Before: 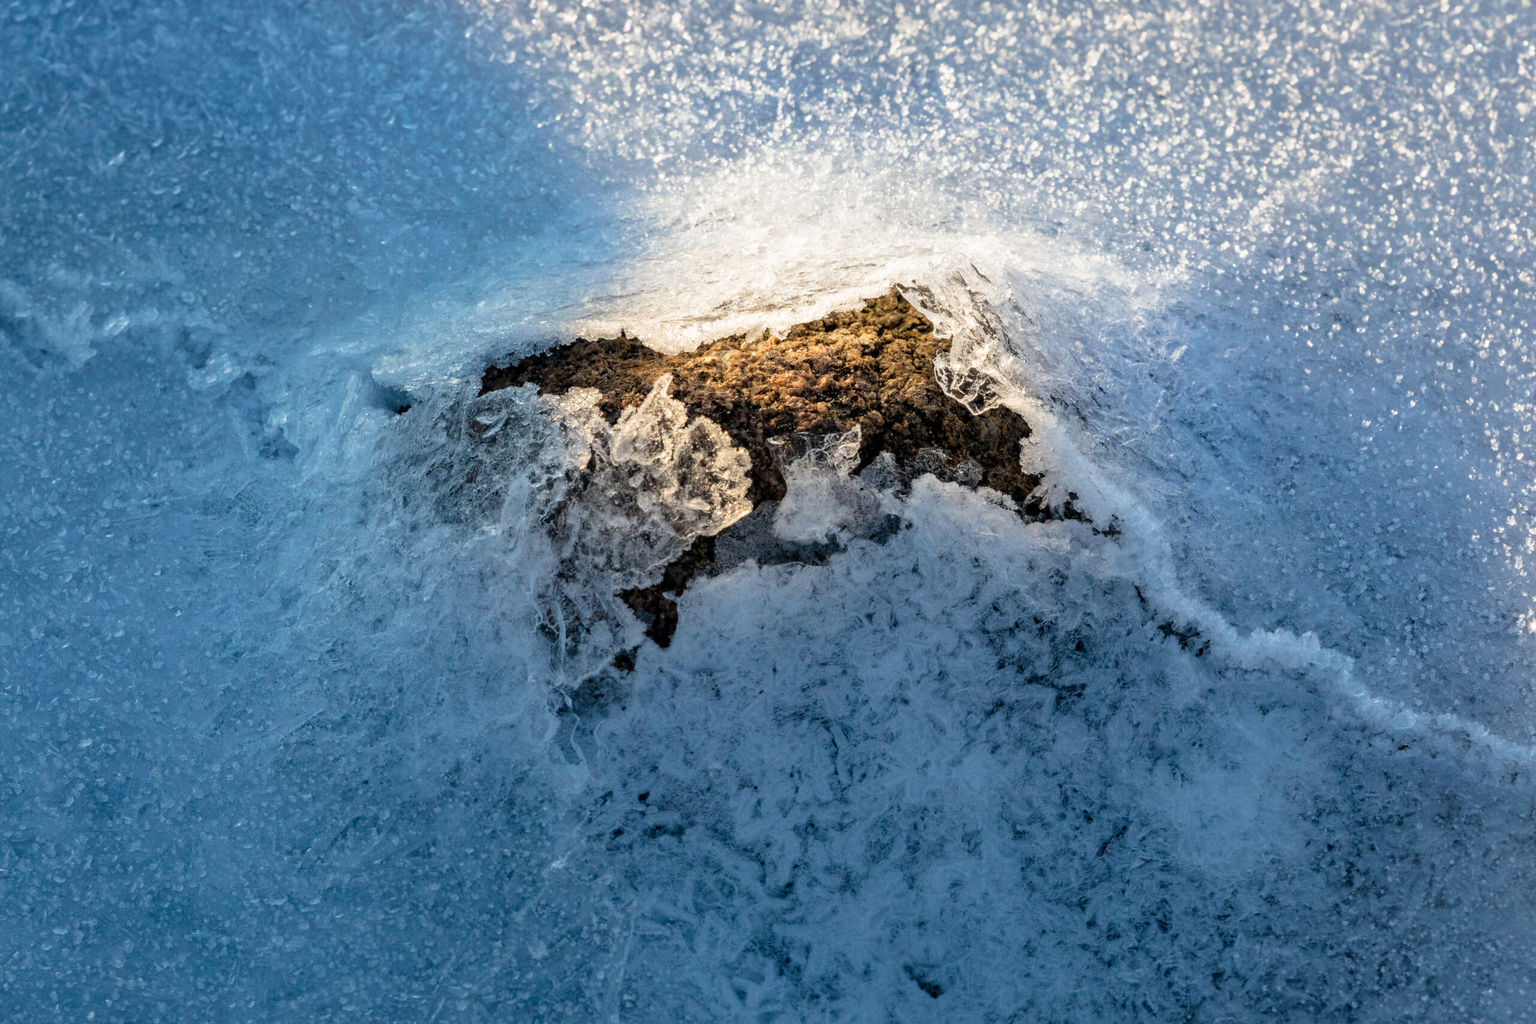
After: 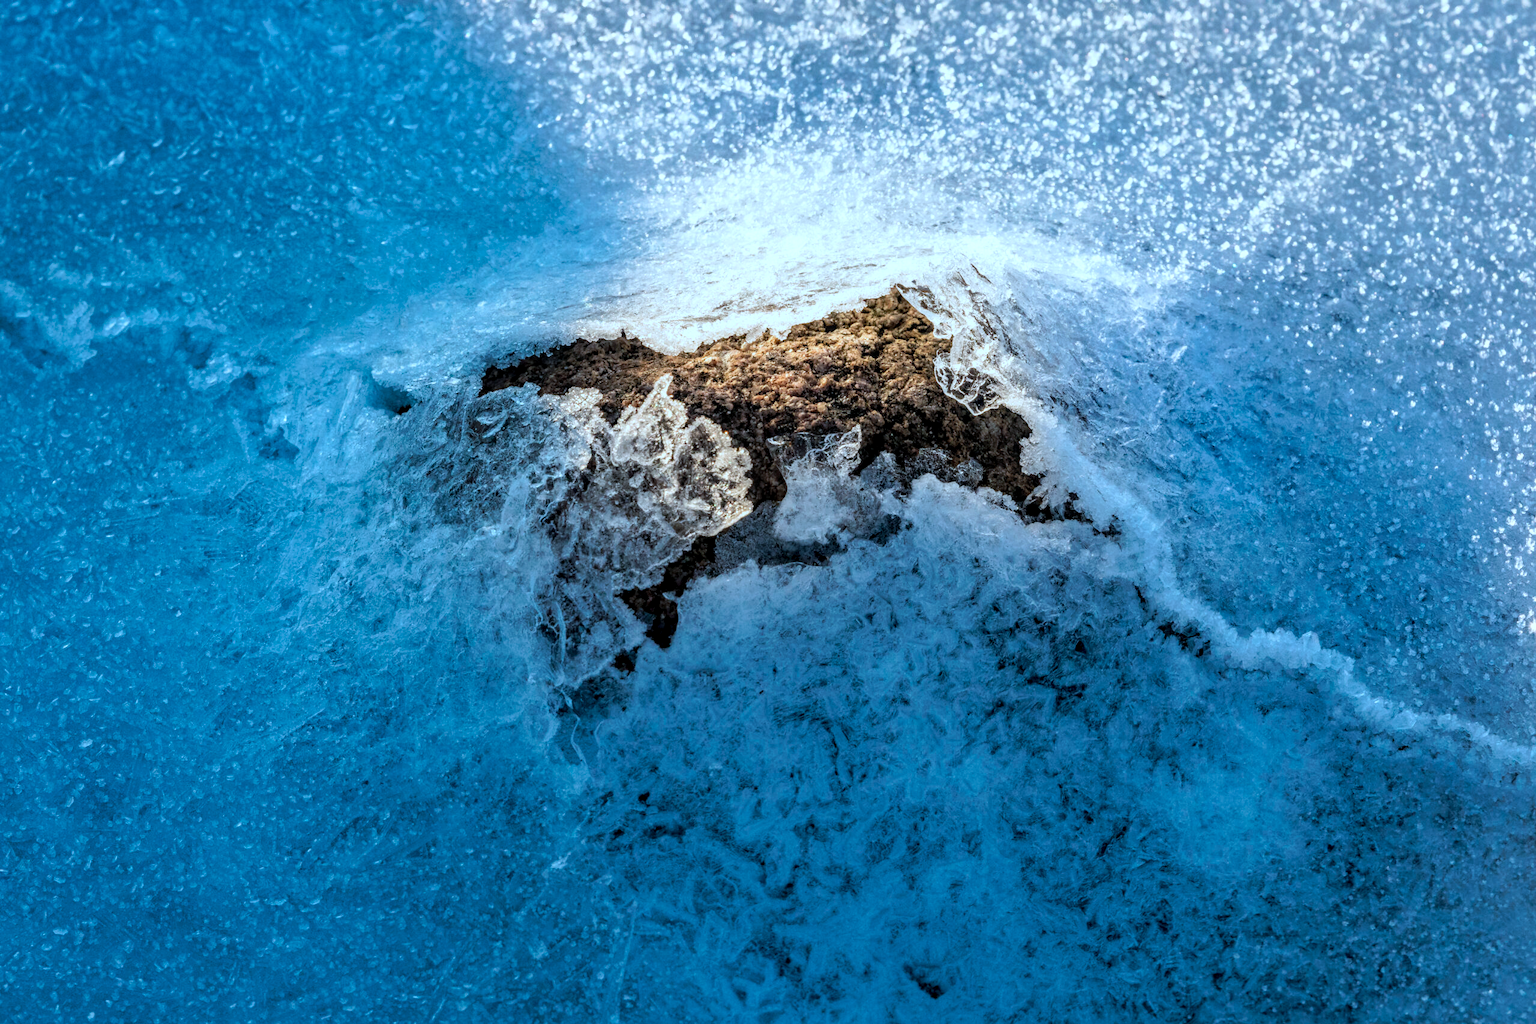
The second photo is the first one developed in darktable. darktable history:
local contrast: on, module defaults
color correction: highlights a* -9.15, highlights b* -23.35
tone curve: curves: ch0 [(0, 0) (0.003, 0.003) (0.011, 0.011) (0.025, 0.024) (0.044, 0.043) (0.069, 0.067) (0.1, 0.096) (0.136, 0.131) (0.177, 0.171) (0.224, 0.217) (0.277, 0.268) (0.335, 0.324) (0.399, 0.386) (0.468, 0.453) (0.543, 0.547) (0.623, 0.626) (0.709, 0.712) (0.801, 0.802) (0.898, 0.898) (1, 1)], preserve colors none
